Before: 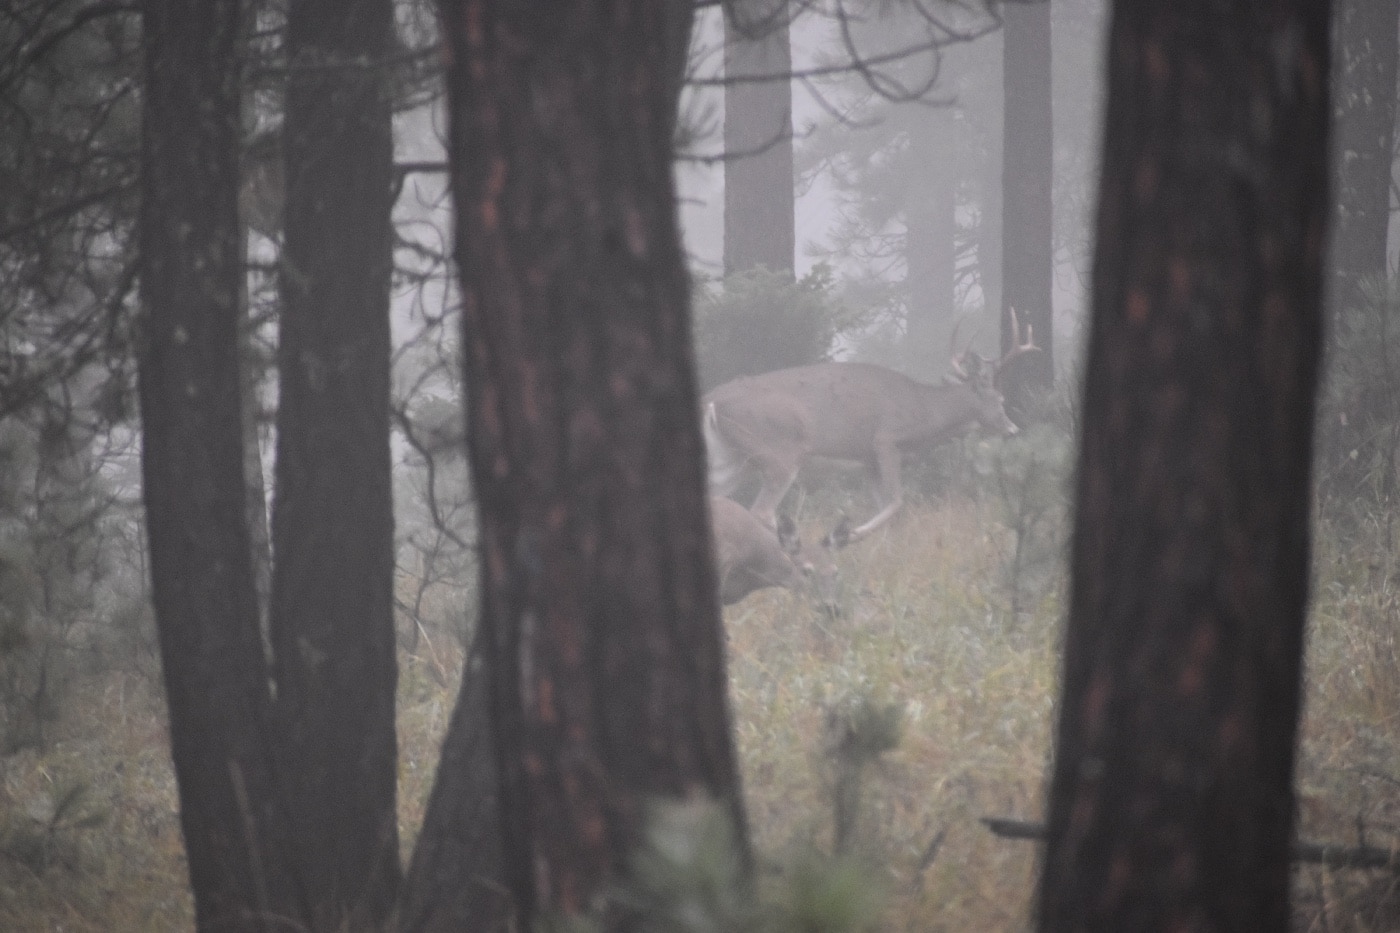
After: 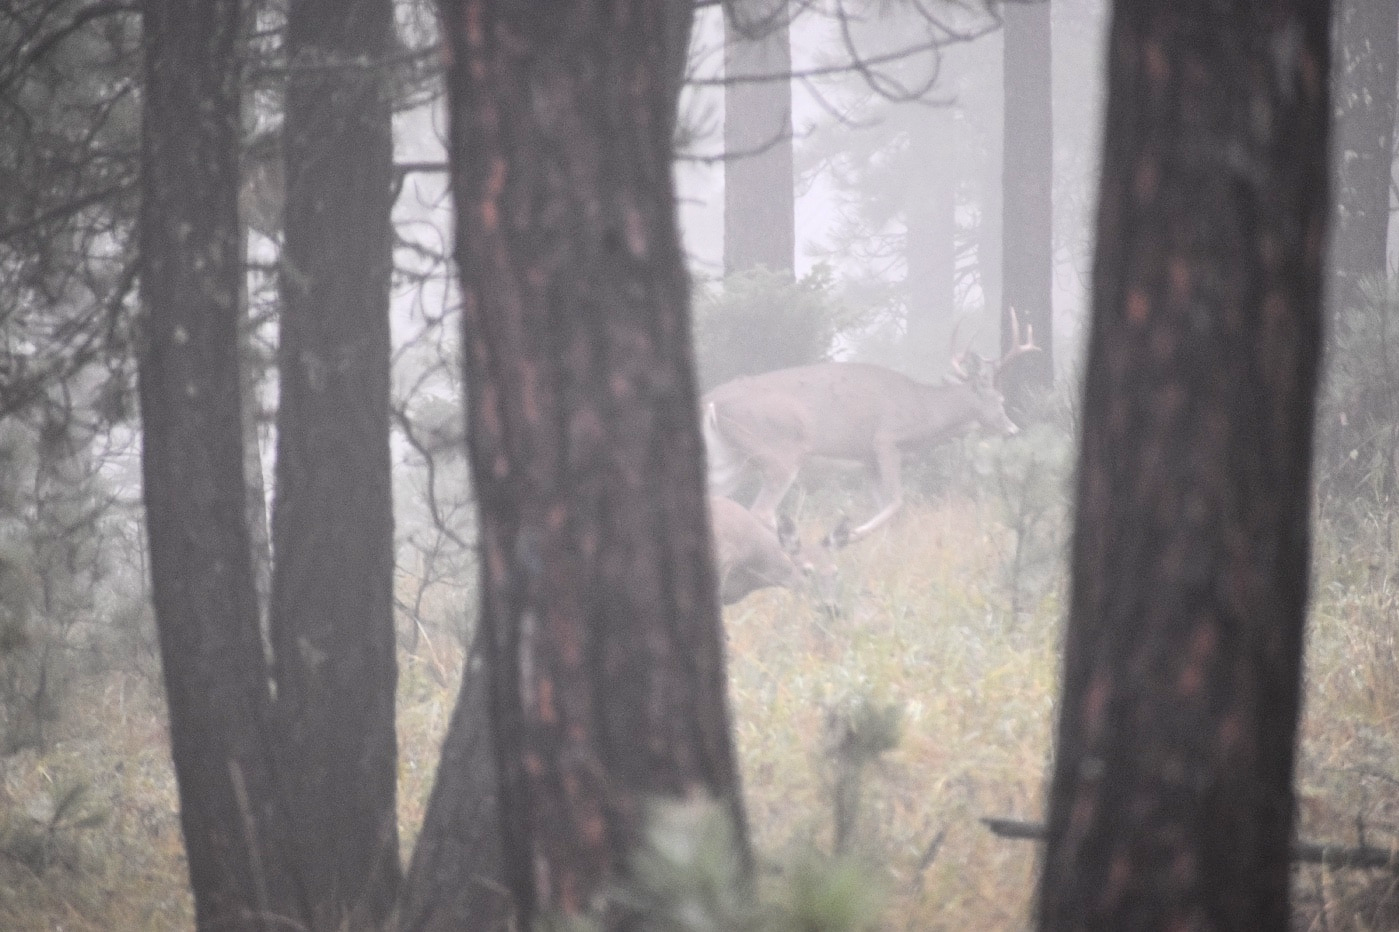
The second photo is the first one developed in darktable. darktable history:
tone curve: curves: ch0 [(0, 0) (0.55, 0.716) (0.841, 0.969)], color space Lab, linked channels, preserve colors none
haze removal: strength -0.061, compatibility mode true, adaptive false
local contrast: highlights 107%, shadows 101%, detail 119%, midtone range 0.2
